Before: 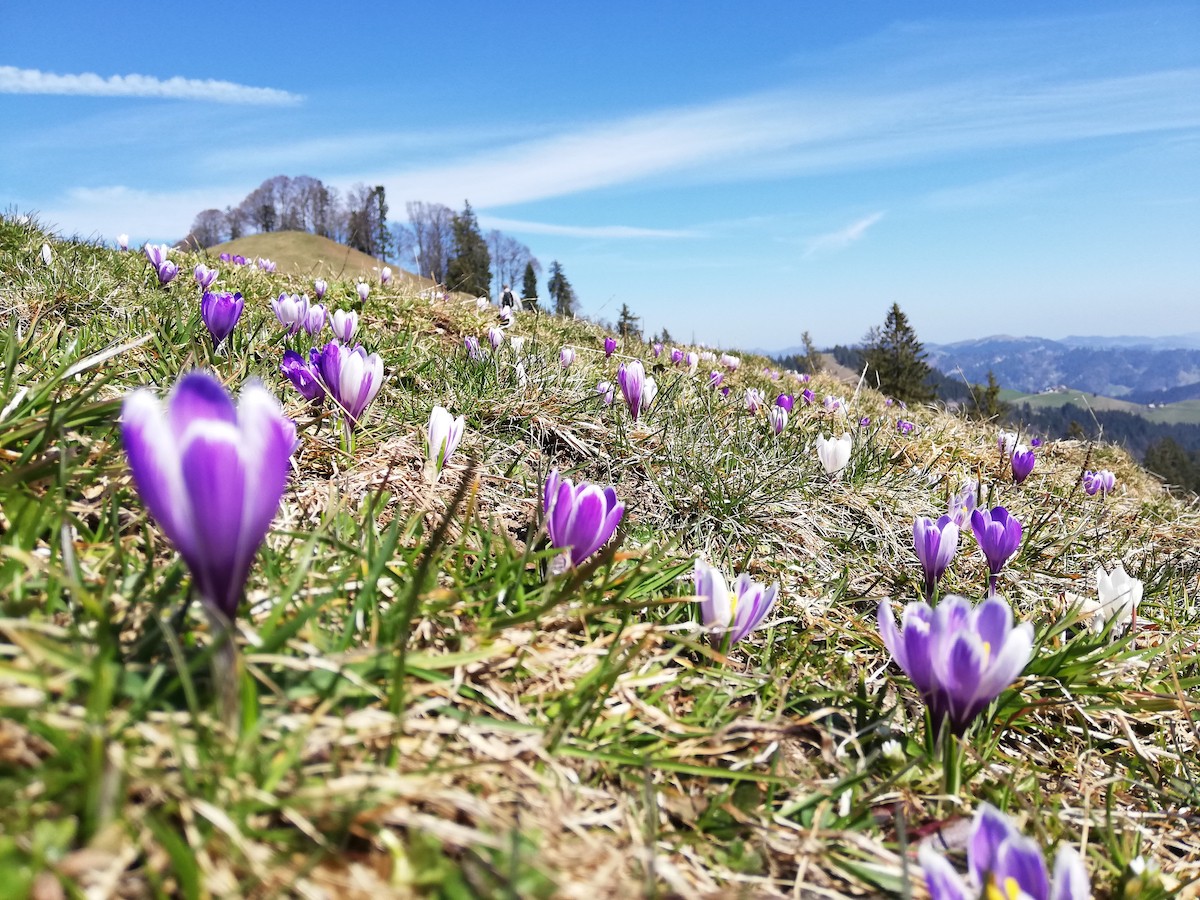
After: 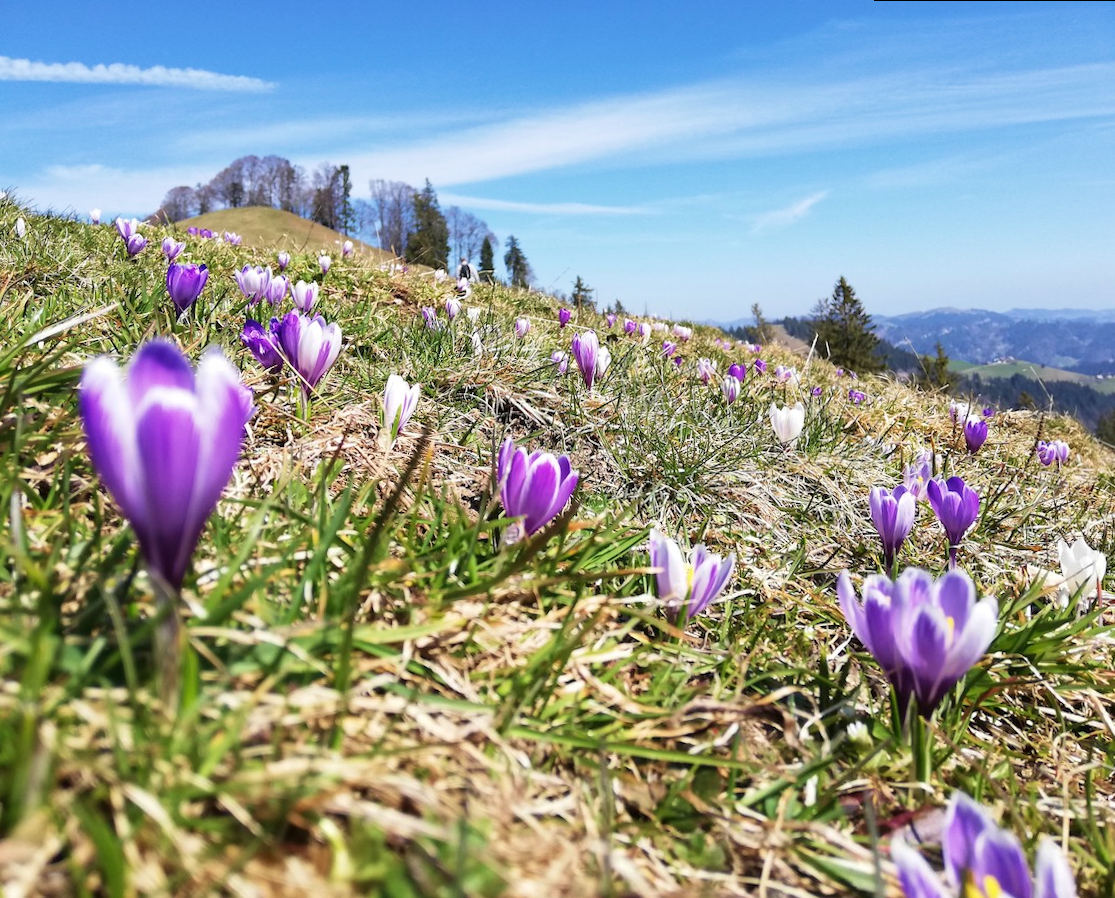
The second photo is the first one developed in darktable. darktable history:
velvia: on, module defaults
rotate and perspective: rotation 0.215°, lens shift (vertical) -0.139, crop left 0.069, crop right 0.939, crop top 0.002, crop bottom 0.996
